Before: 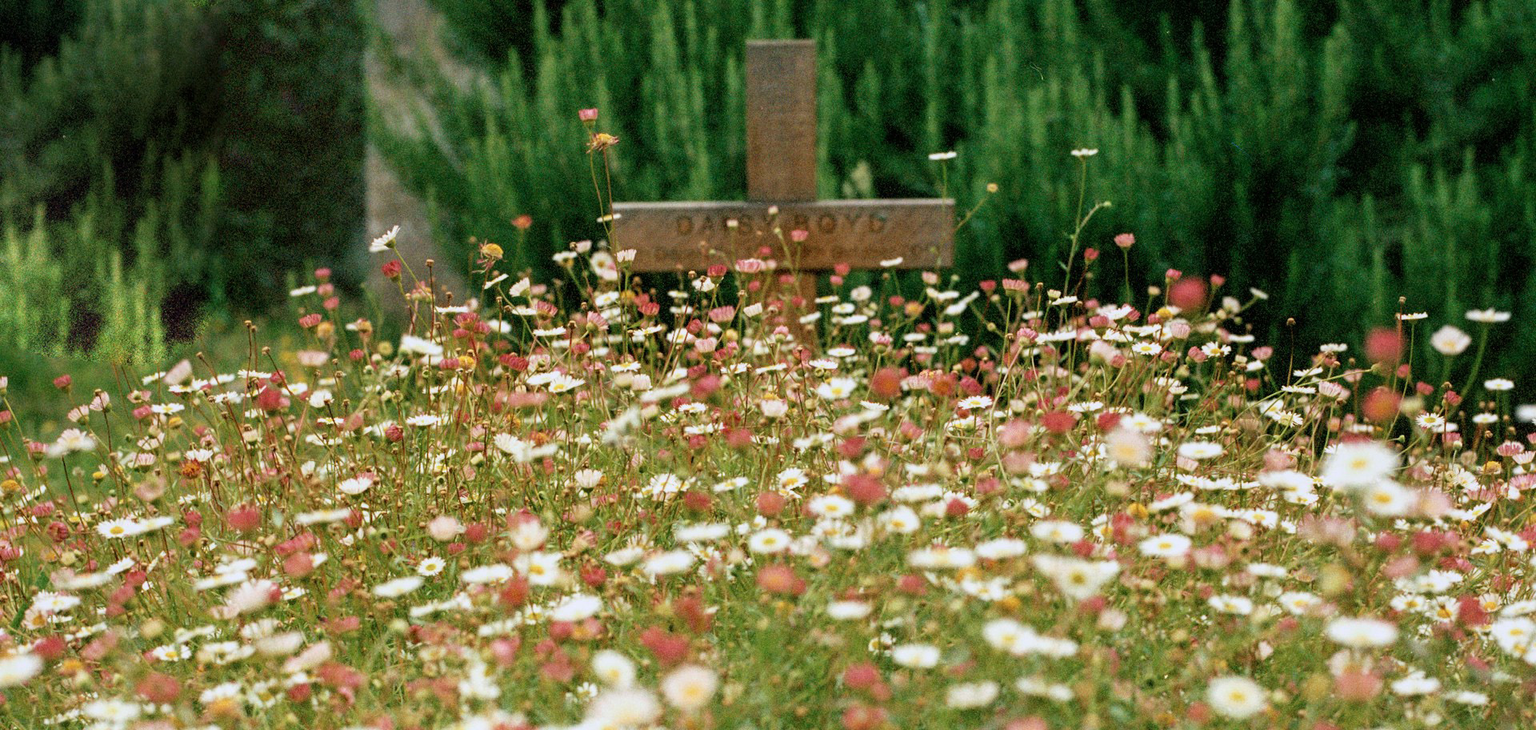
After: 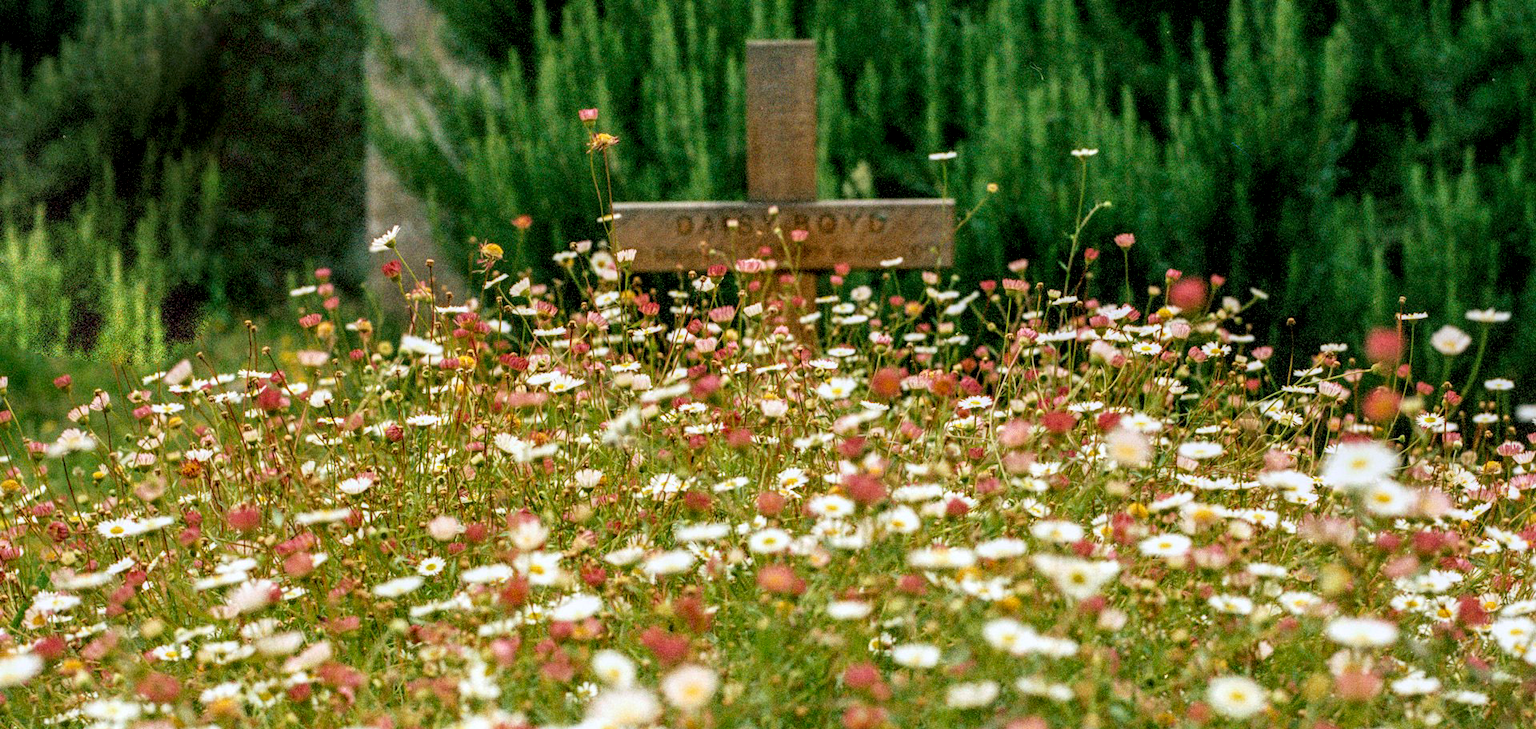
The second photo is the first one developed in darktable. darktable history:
local contrast: highlights 35%, detail 135%
color balance rgb: perceptual saturation grading › global saturation 10%, global vibrance 20%
